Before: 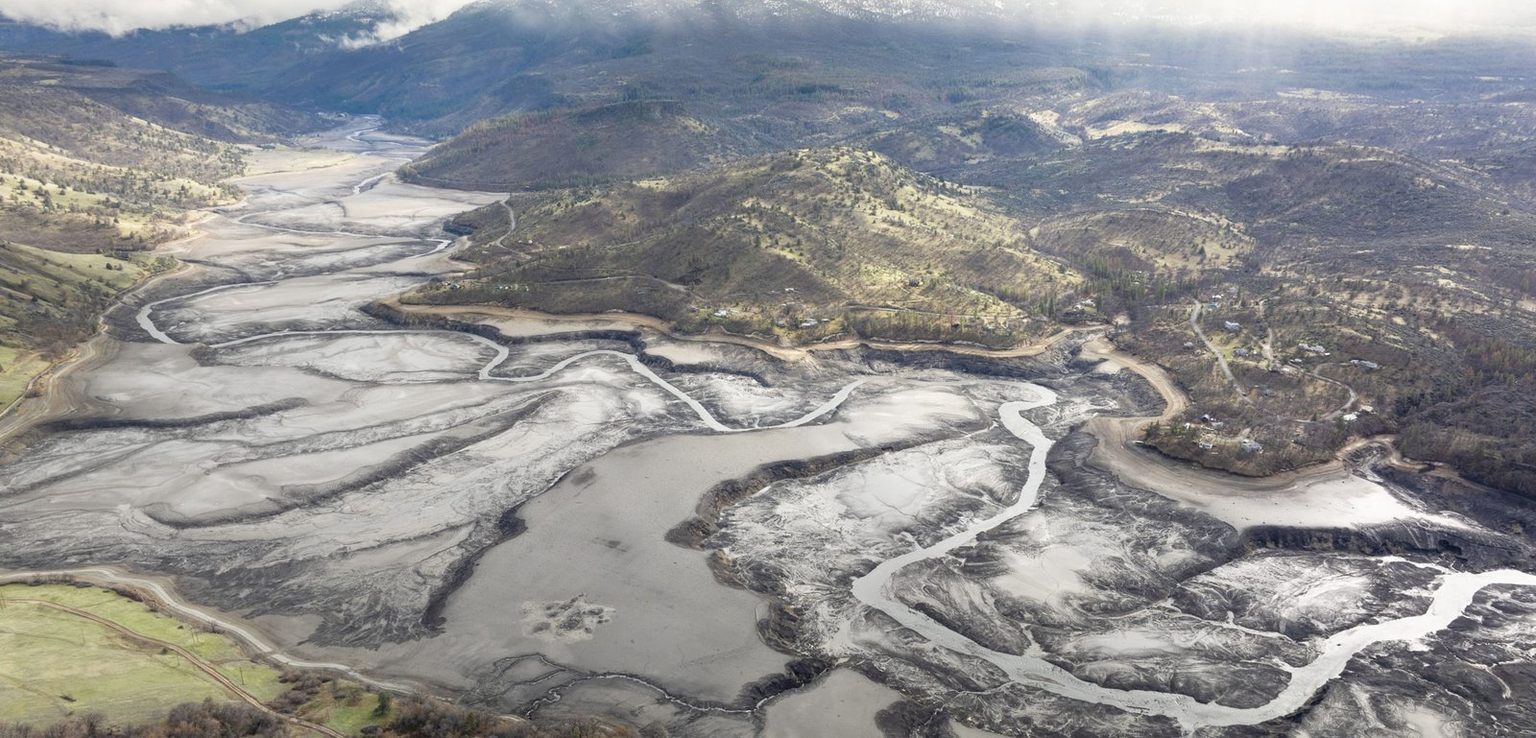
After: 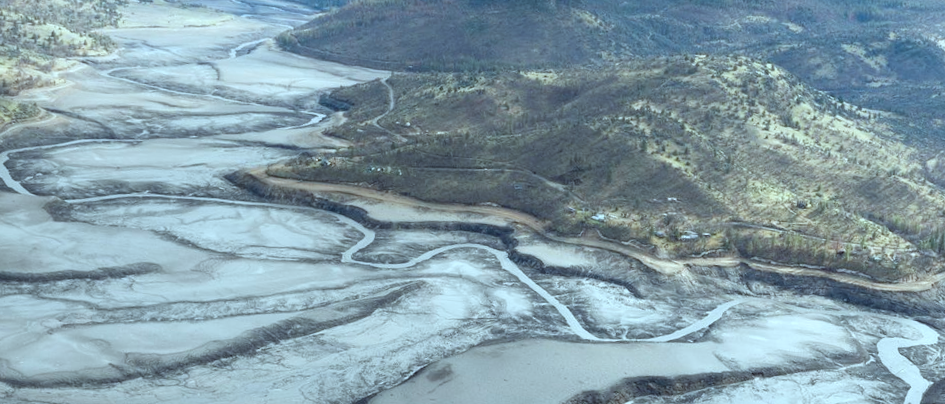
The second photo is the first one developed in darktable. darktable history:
color correction: highlights a* -11.82, highlights b* -15.58
crop and rotate: angle -5.42°, left 2.194%, top 6.778%, right 27.338%, bottom 30.463%
